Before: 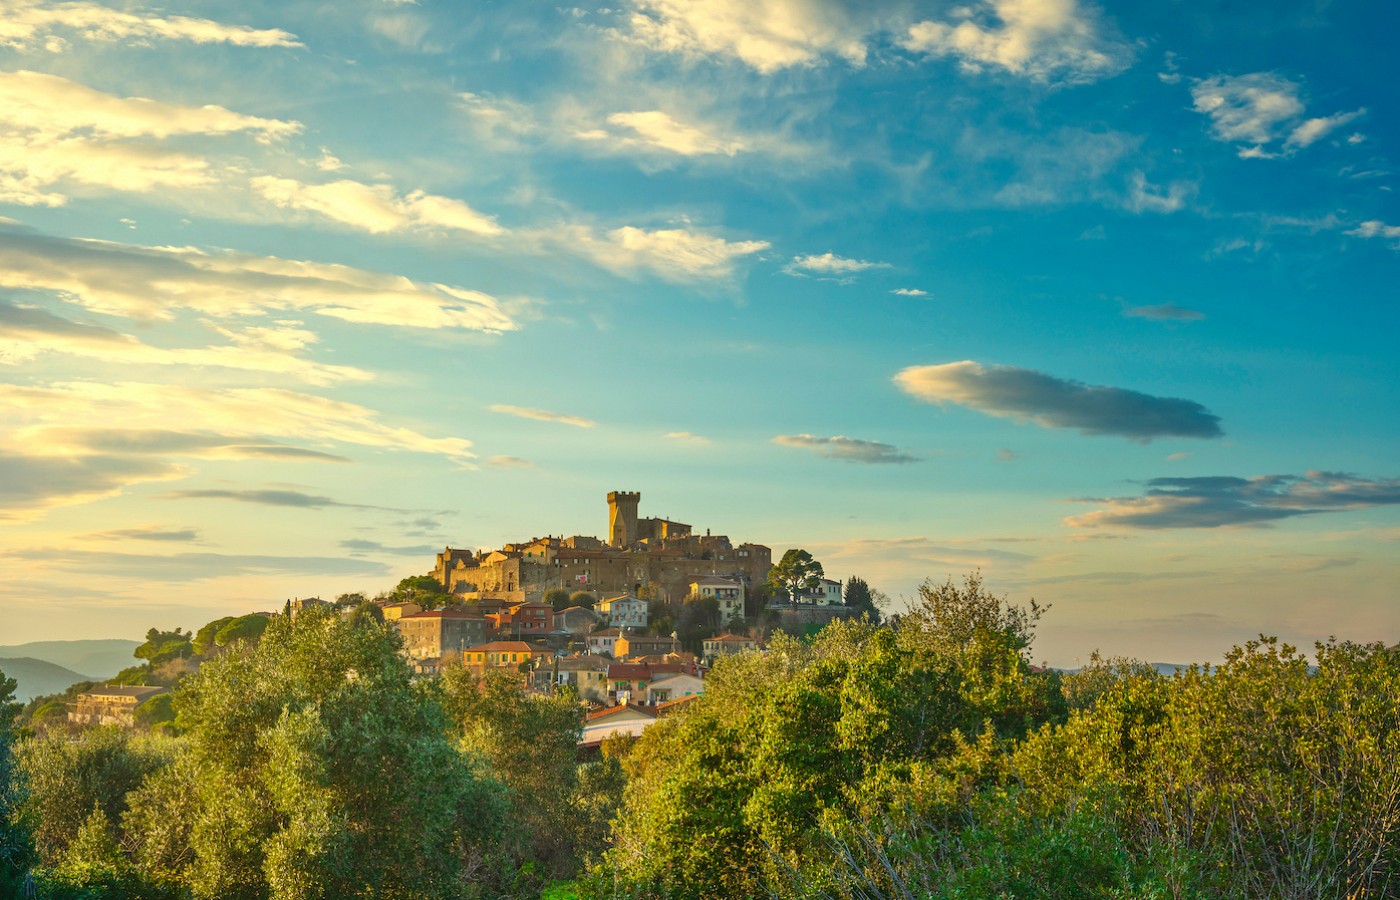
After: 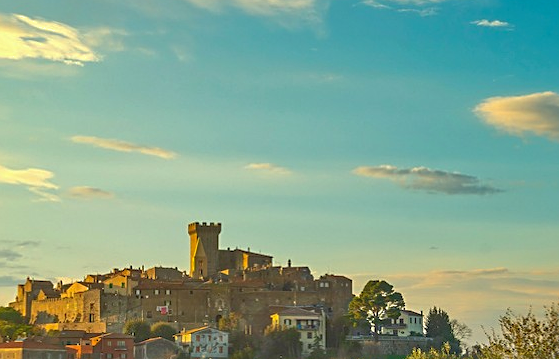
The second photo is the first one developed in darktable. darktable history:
sharpen: on, module defaults
contrast brightness saturation: contrast 0.08, saturation 0.02
crop: left 30%, top 30%, right 30%, bottom 30%
shadows and highlights: on, module defaults
